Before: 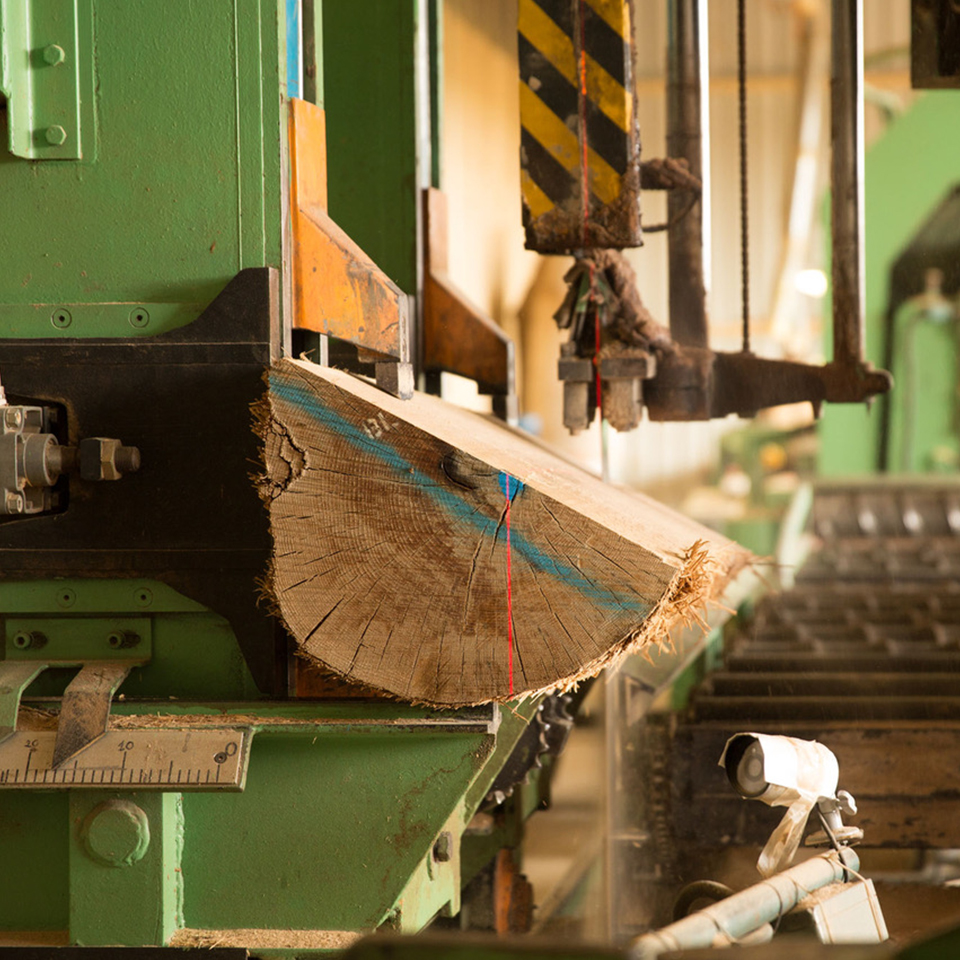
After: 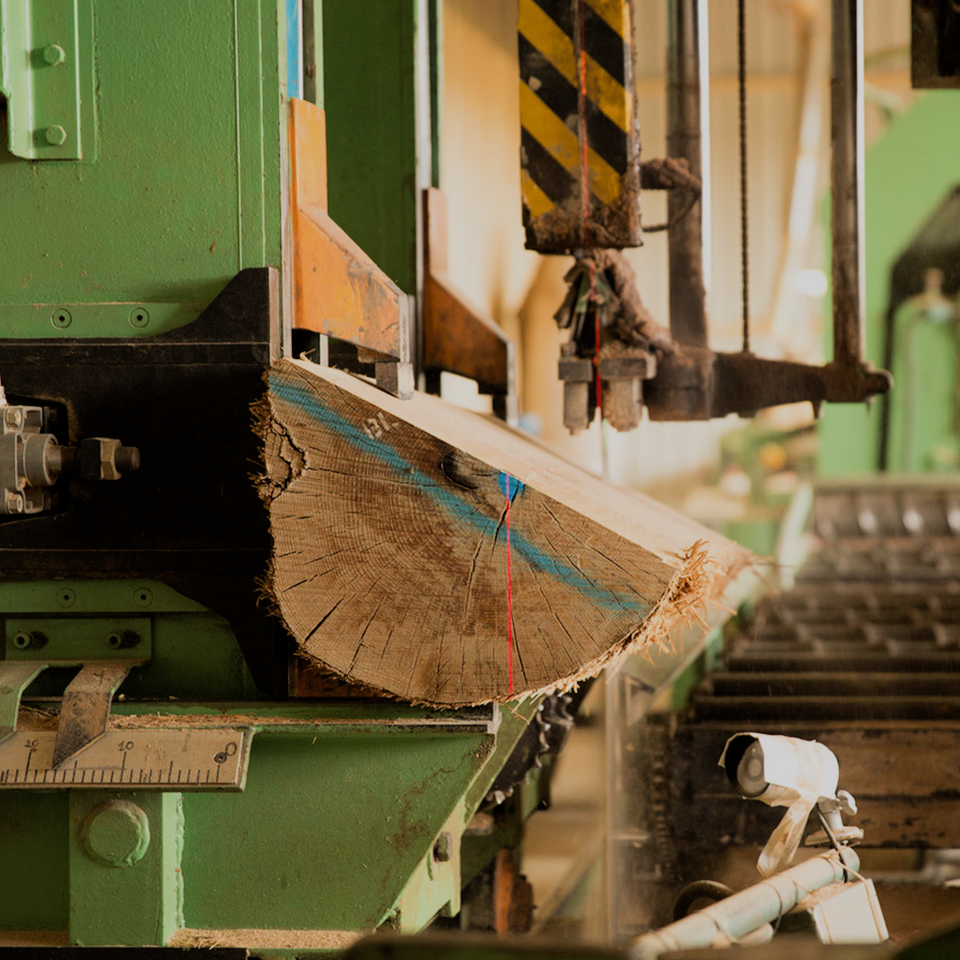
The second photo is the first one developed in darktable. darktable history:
filmic rgb: black relative exposure -7.31 EV, white relative exposure 5.05 EV, hardness 3.2
